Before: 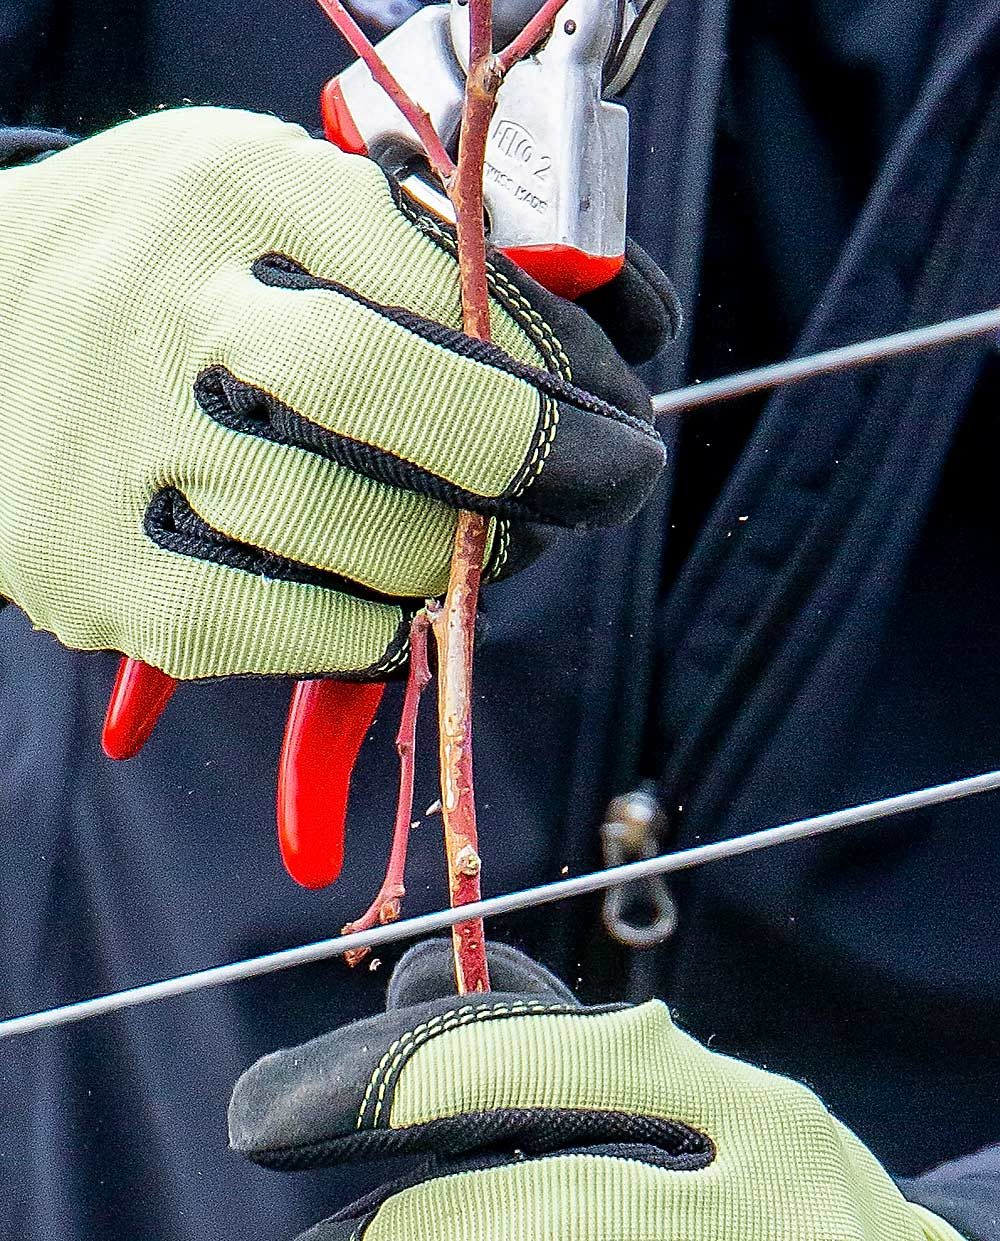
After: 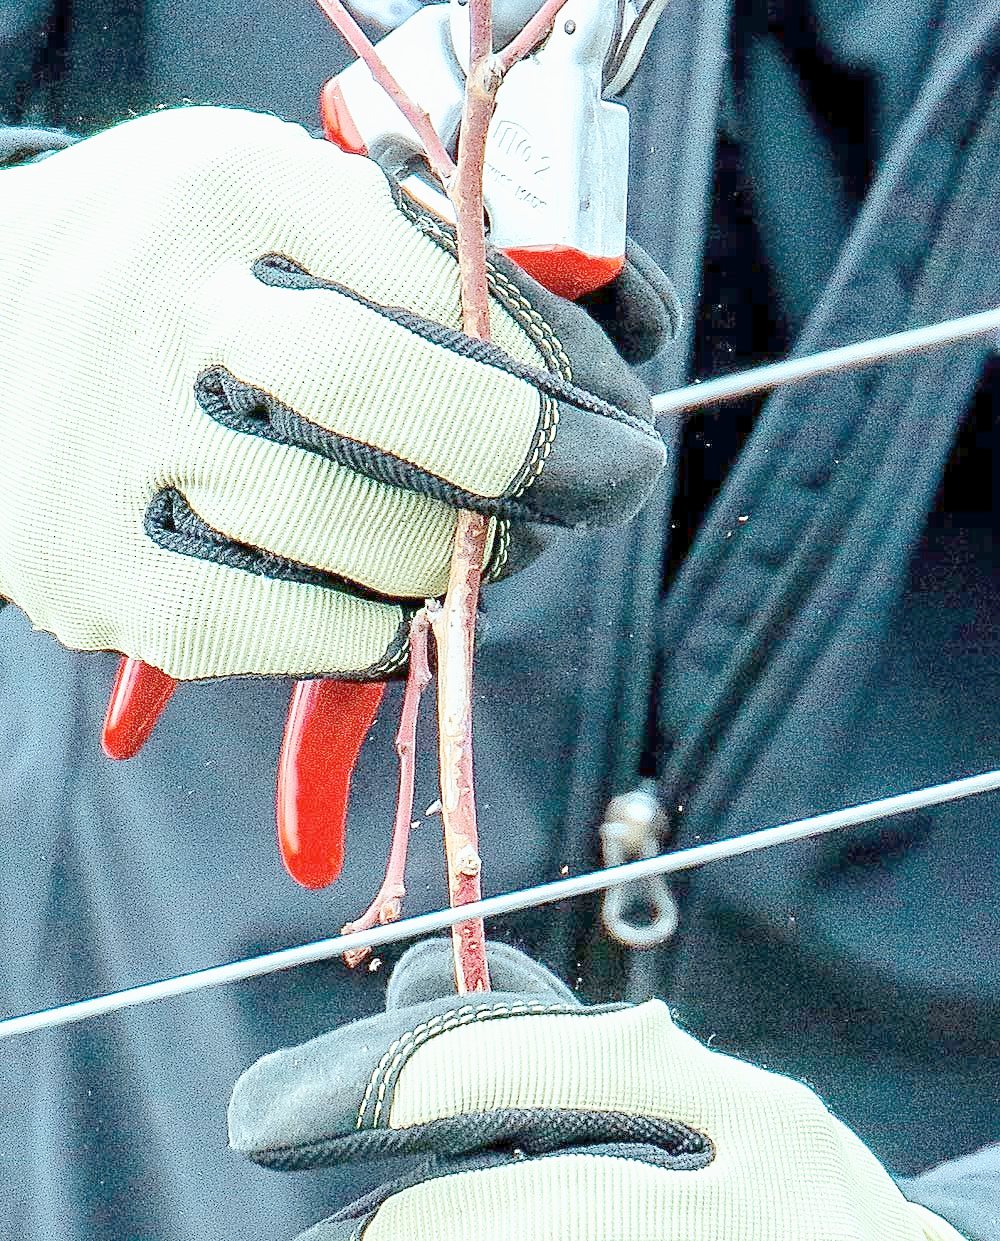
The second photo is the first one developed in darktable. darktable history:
tone curve: curves: ch0 [(0, 0) (0.003, 0.002) (0.011, 0.009) (0.025, 0.021) (0.044, 0.037) (0.069, 0.058) (0.1, 0.083) (0.136, 0.122) (0.177, 0.165) (0.224, 0.216) (0.277, 0.277) (0.335, 0.344) (0.399, 0.418) (0.468, 0.499) (0.543, 0.586) (0.623, 0.679) (0.709, 0.779) (0.801, 0.877) (0.898, 0.977) (1, 1)], preserve colors none
color look up table: target L [88.35, 79.37, 67.91, 63.47, 52.11, 37.34, 198.03, 92.36, 90.31, 77.66, 74.2, 80.15, 68.15, 67.08, 66.85, 59.32, 52.97, 55.94, 52, 41.59, 33.15, 85.83, 80.71, 80.59, 74.83, 68, 58.13, 55.32, 55.86, 56.21, 49.24, 39.44, 29.35, 25.72, 27.12, 20.85, 17.67, 13.76, 11.77, 81.36, 81.87, 80.84, 80.93, 81.09, 81.18, 71.65, 65.63, 54.63, 49.88], target a [-7.047, -6.943, -18.18, -44, -37.95, -10.91, 0, -0.001, -8.111, 7.802, 6.766, -3.417, 28.46, 19.76, 9.687, 31.12, 39.48, 34.34, 36, 36.8, 11.69, -7.662, -3.63, -7.204, -6.254, -5.774, -0.327, 30.35, 16.47, -9.484, -2.86, 6.977, -1.276, 12.43, 11.61, -1.176, -0.378, -0.099, -0.291, -8.849, -12.72, -9.136, -8.737, -10.93, -9.939, -31.94, -28.09, -21.21, -9.687], target b [-2.798, -2.958, 40.1, 15.6, 20.29, 16.16, 0.001, 0.005, -2.993, 57.5, 55.01, -2.358, 50.18, 52.57, 10.07, 48.09, 28.44, 4.099, 20.62, 28.41, 14.04, -3.679, -3.012, -2.915, -2.811, -2.004, -18.53, -4.275, -18.82, -38.19, -0.463, -35.93, -0.878, -10.01, -35.64, 0.186, -0.941, 0.003, 1.078, -4.645, -7.38, -5.239, -5.141, -6.009, -8.132, -8.574, -27.24, -25.75, -19.97], num patches 49
